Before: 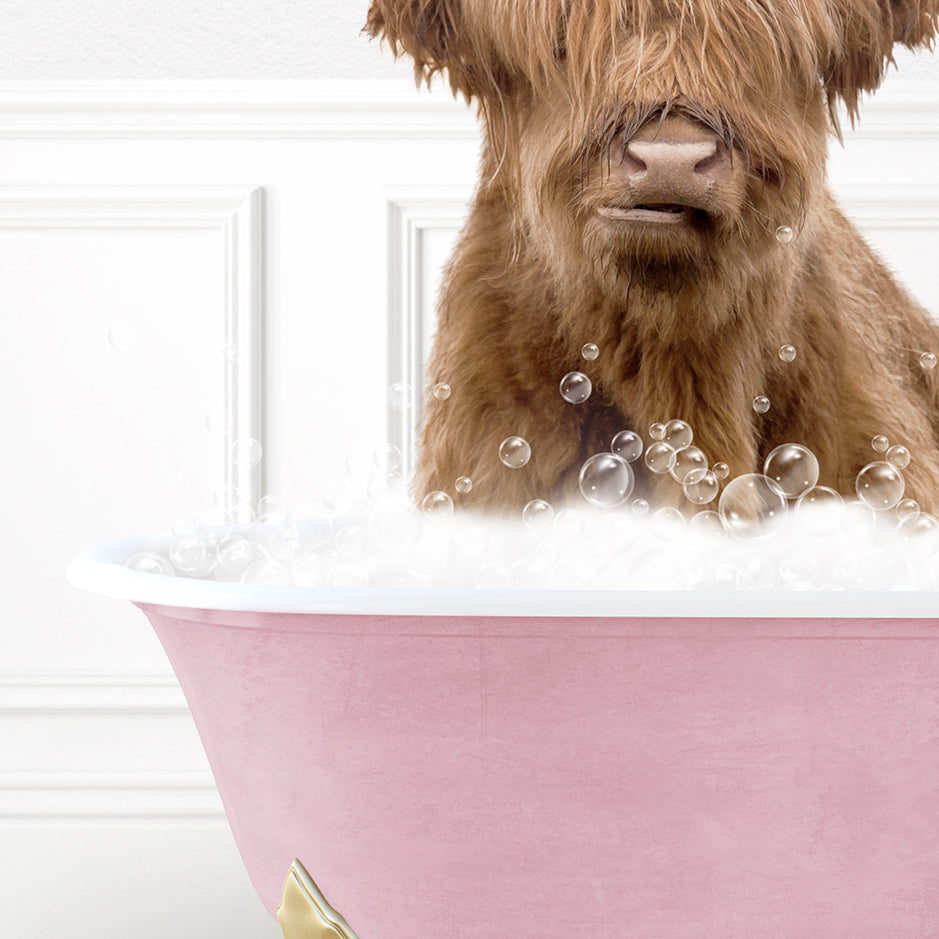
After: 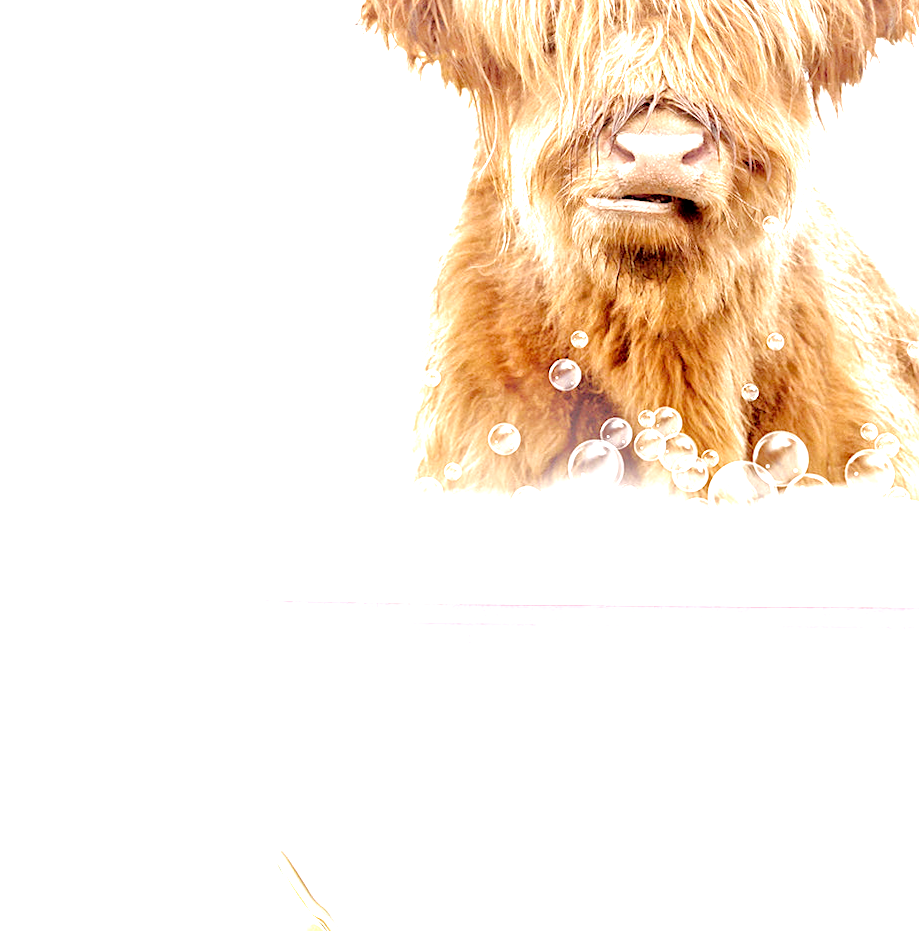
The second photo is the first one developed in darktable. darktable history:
rotate and perspective: rotation 0.226°, lens shift (vertical) -0.042, crop left 0.023, crop right 0.982, crop top 0.006, crop bottom 0.994
filmic rgb: black relative exposure -8.7 EV, white relative exposure 2.7 EV, threshold 3 EV, target black luminance 0%, hardness 6.25, latitude 75%, contrast 1.325, highlights saturation mix -5%, preserve chrominance no, color science v5 (2021), iterations of high-quality reconstruction 0, enable highlight reconstruction true
tone equalizer: -7 EV 0.15 EV, -6 EV 0.6 EV, -5 EV 1.15 EV, -4 EV 1.33 EV, -3 EV 1.15 EV, -2 EV 0.6 EV, -1 EV 0.15 EV, mask exposure compensation -0.5 EV
sharpen: amount 0.2
contrast brightness saturation: contrast 0.01, saturation -0.05
levels: levels [0, 0.435, 0.917]
exposure: black level correction 0, exposure 1.125 EV, compensate exposure bias true, compensate highlight preservation false
white balance: emerald 1
